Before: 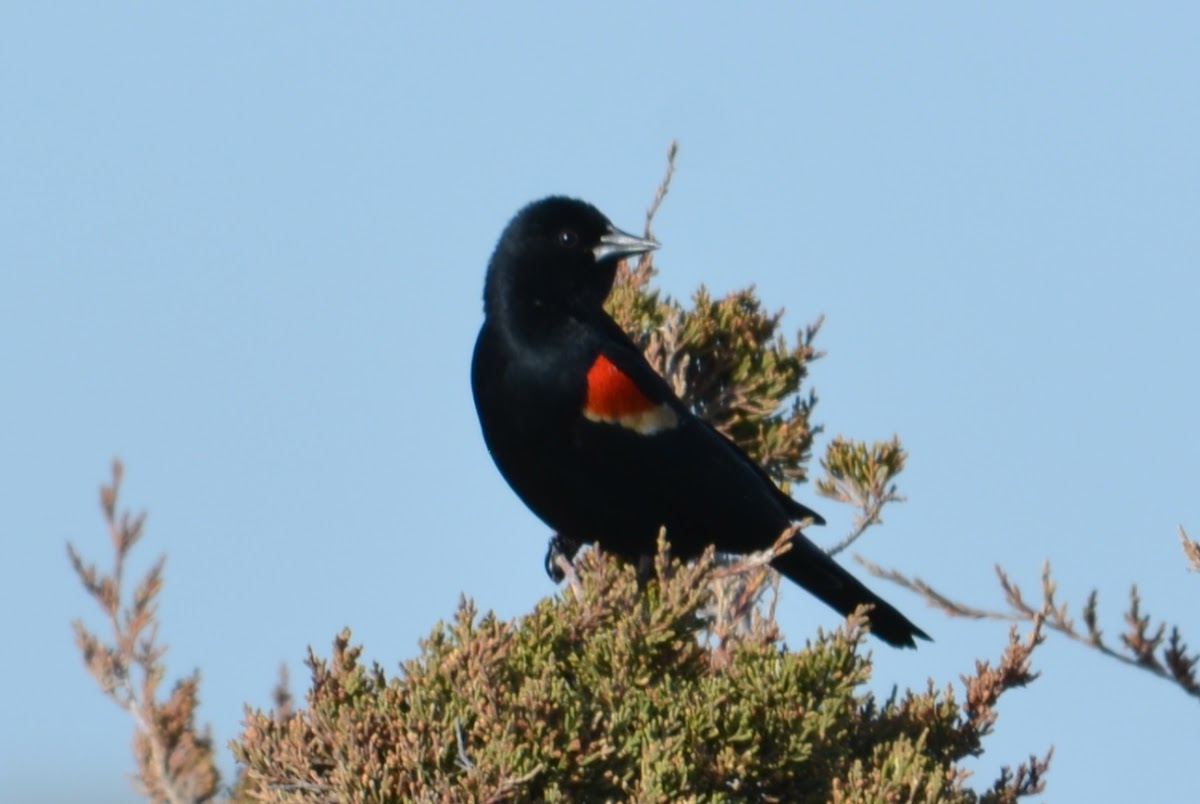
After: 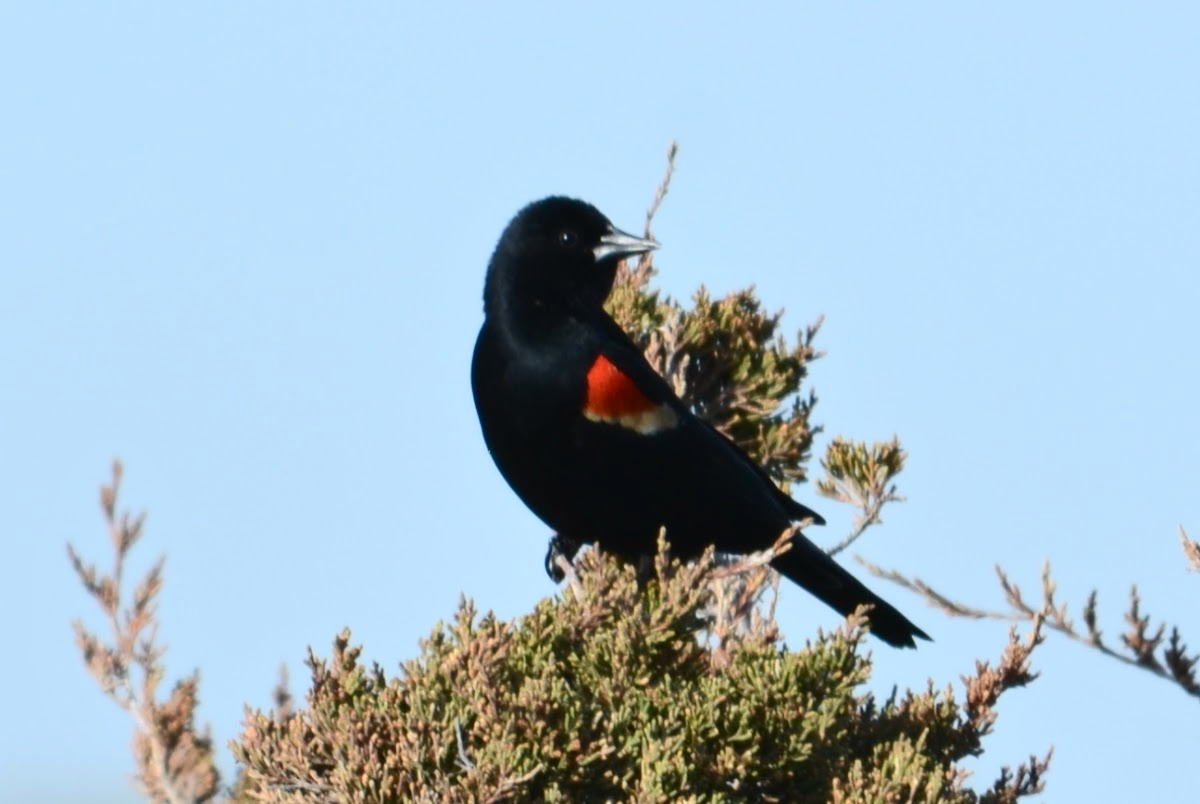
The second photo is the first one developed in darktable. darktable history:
contrast brightness saturation: contrast 0.237, brightness 0.092
tone equalizer: on, module defaults
